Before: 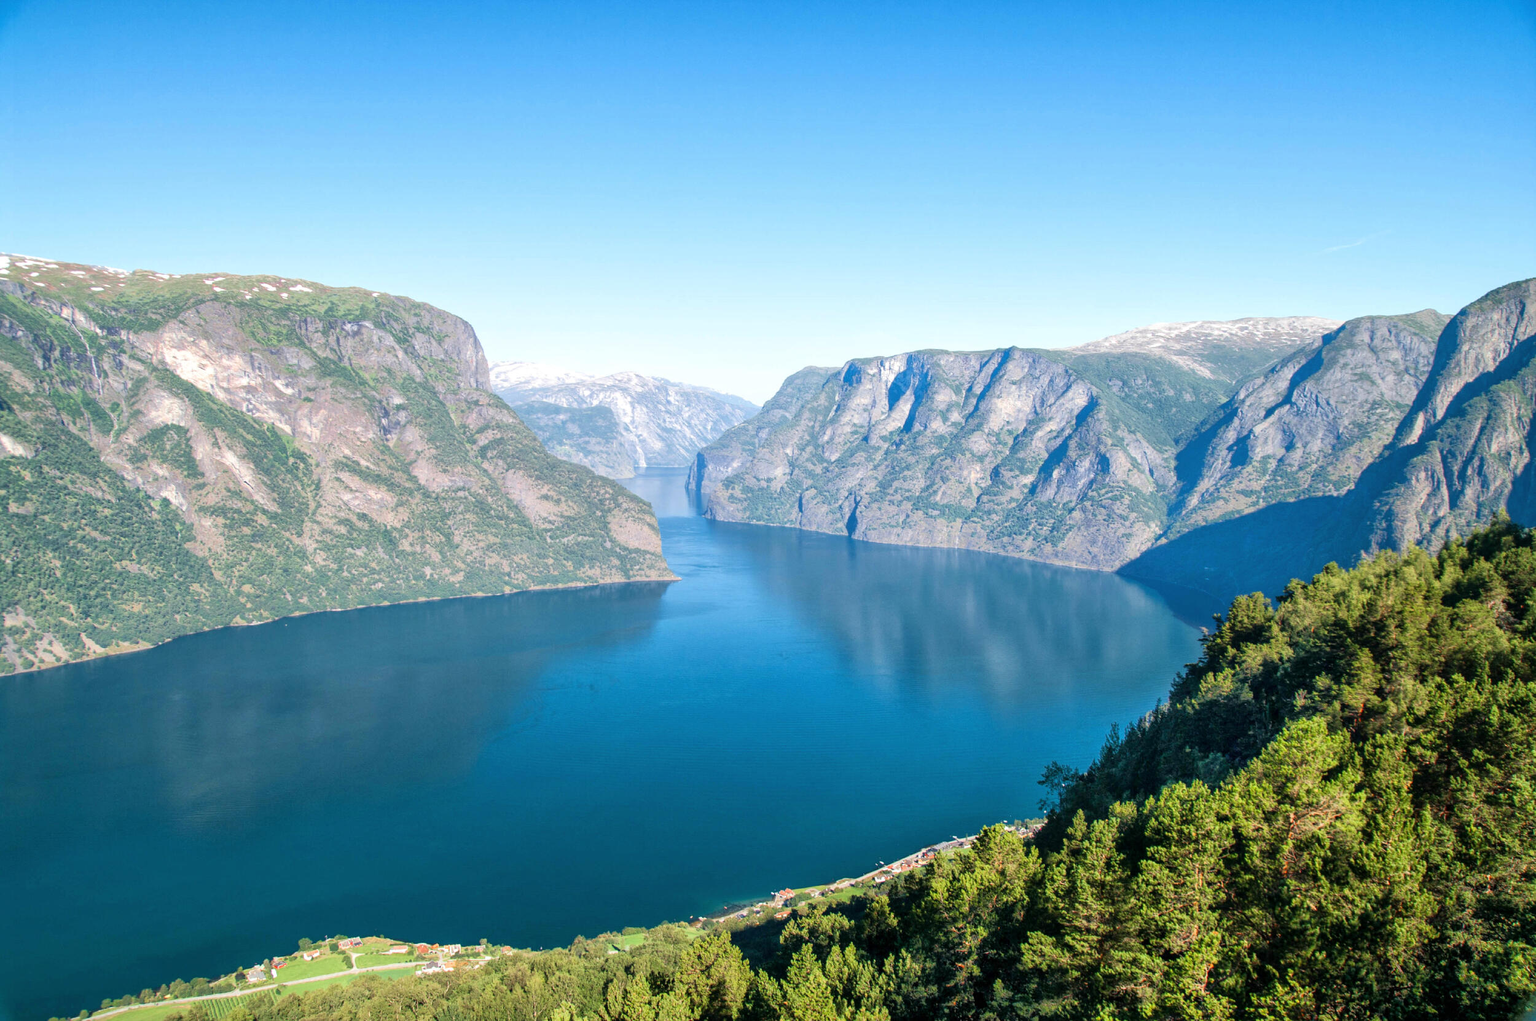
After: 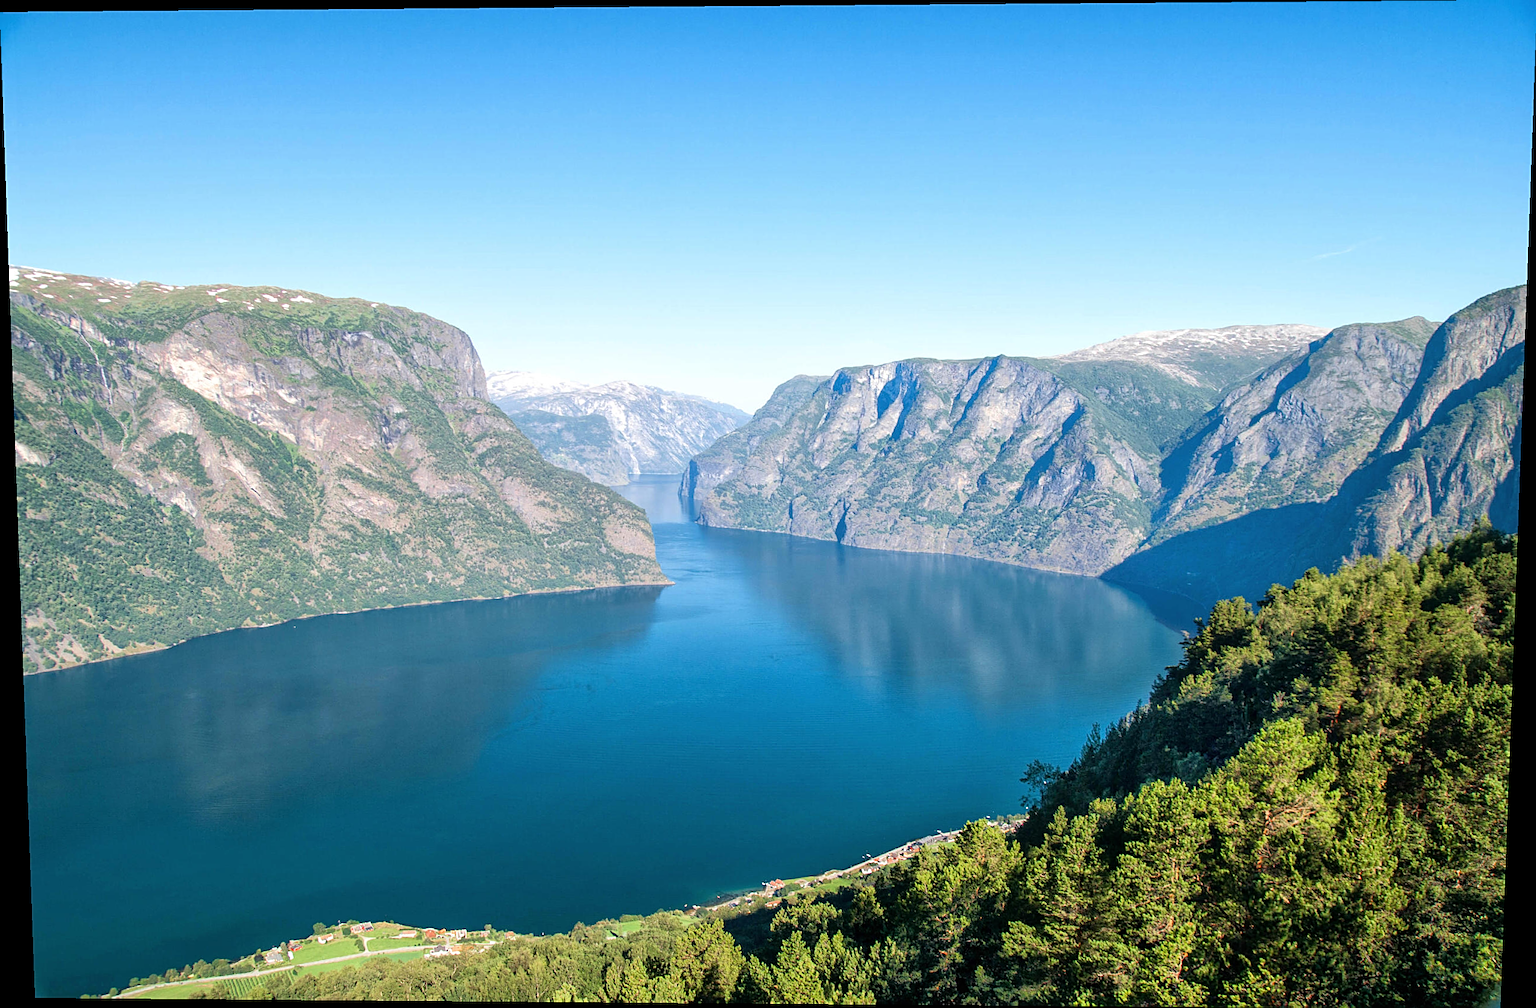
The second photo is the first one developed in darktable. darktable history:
rotate and perspective: lens shift (vertical) 0.048, lens shift (horizontal) -0.024, automatic cropping off
sharpen: on, module defaults
